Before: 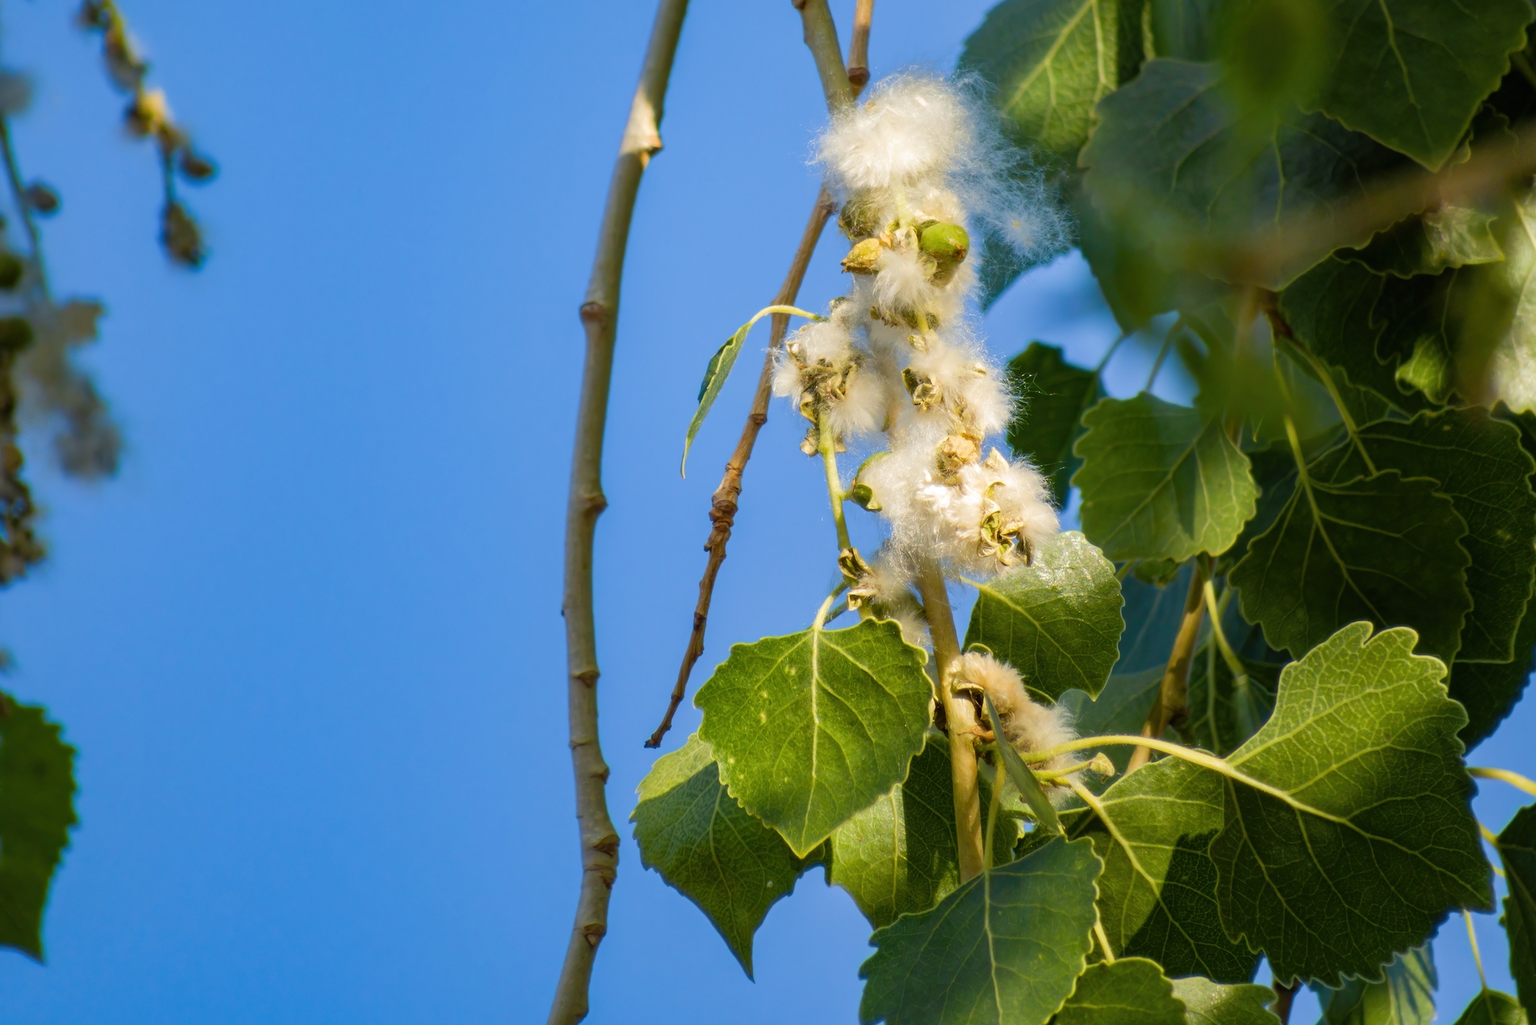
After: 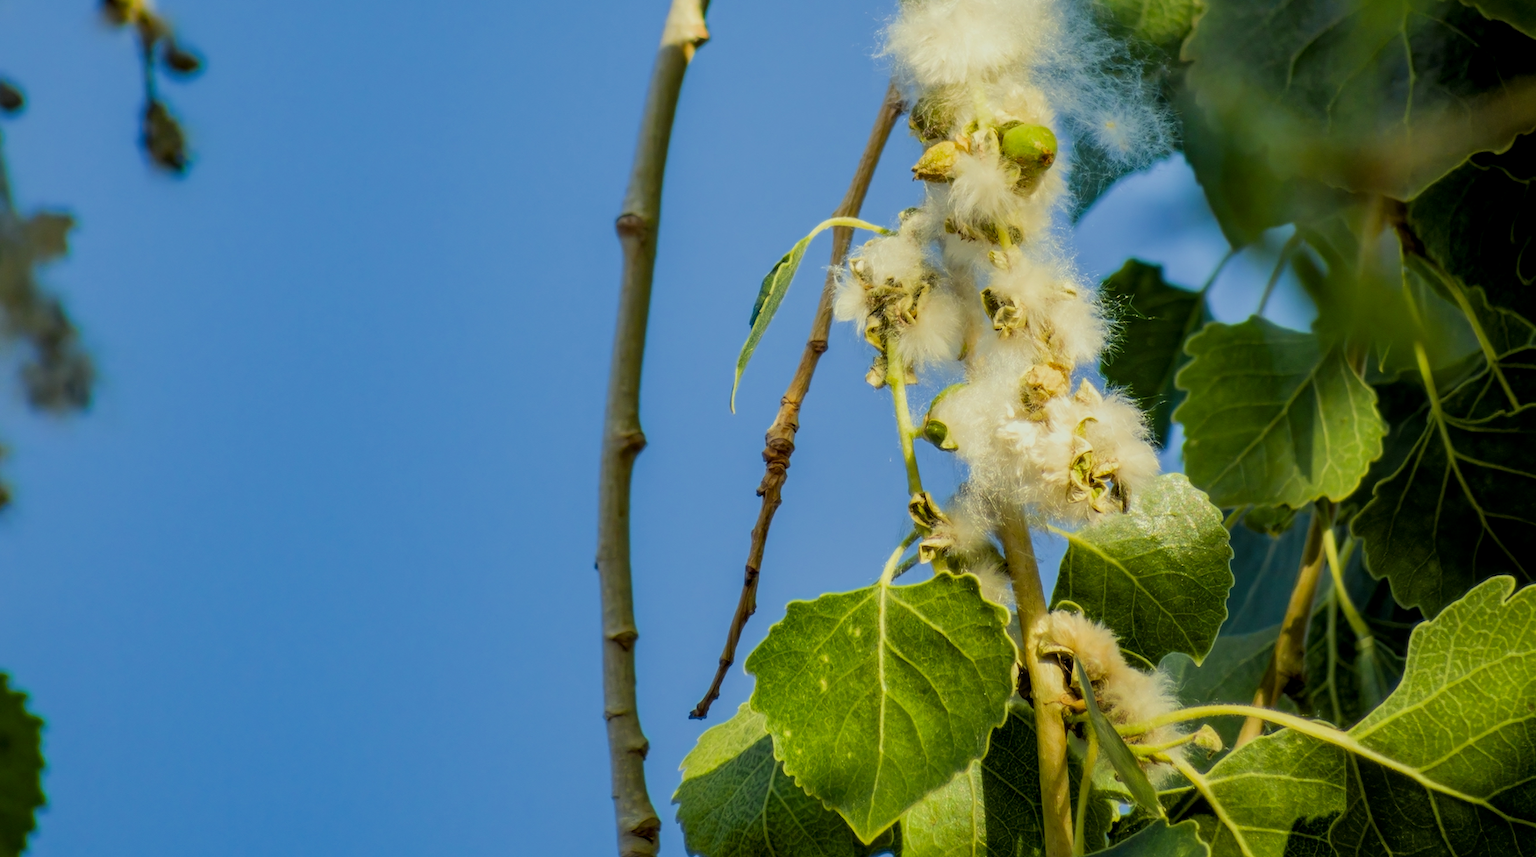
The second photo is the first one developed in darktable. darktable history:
local contrast: on, module defaults
color correction: highlights a* -5.69, highlights b* 11.06
filmic rgb: black relative exposure -7.65 EV, white relative exposure 4.56 EV, threshold 5.98 EV, hardness 3.61, color science v6 (2022), enable highlight reconstruction true
crop and rotate: left 2.442%, top 11.117%, right 9.359%, bottom 15.008%
